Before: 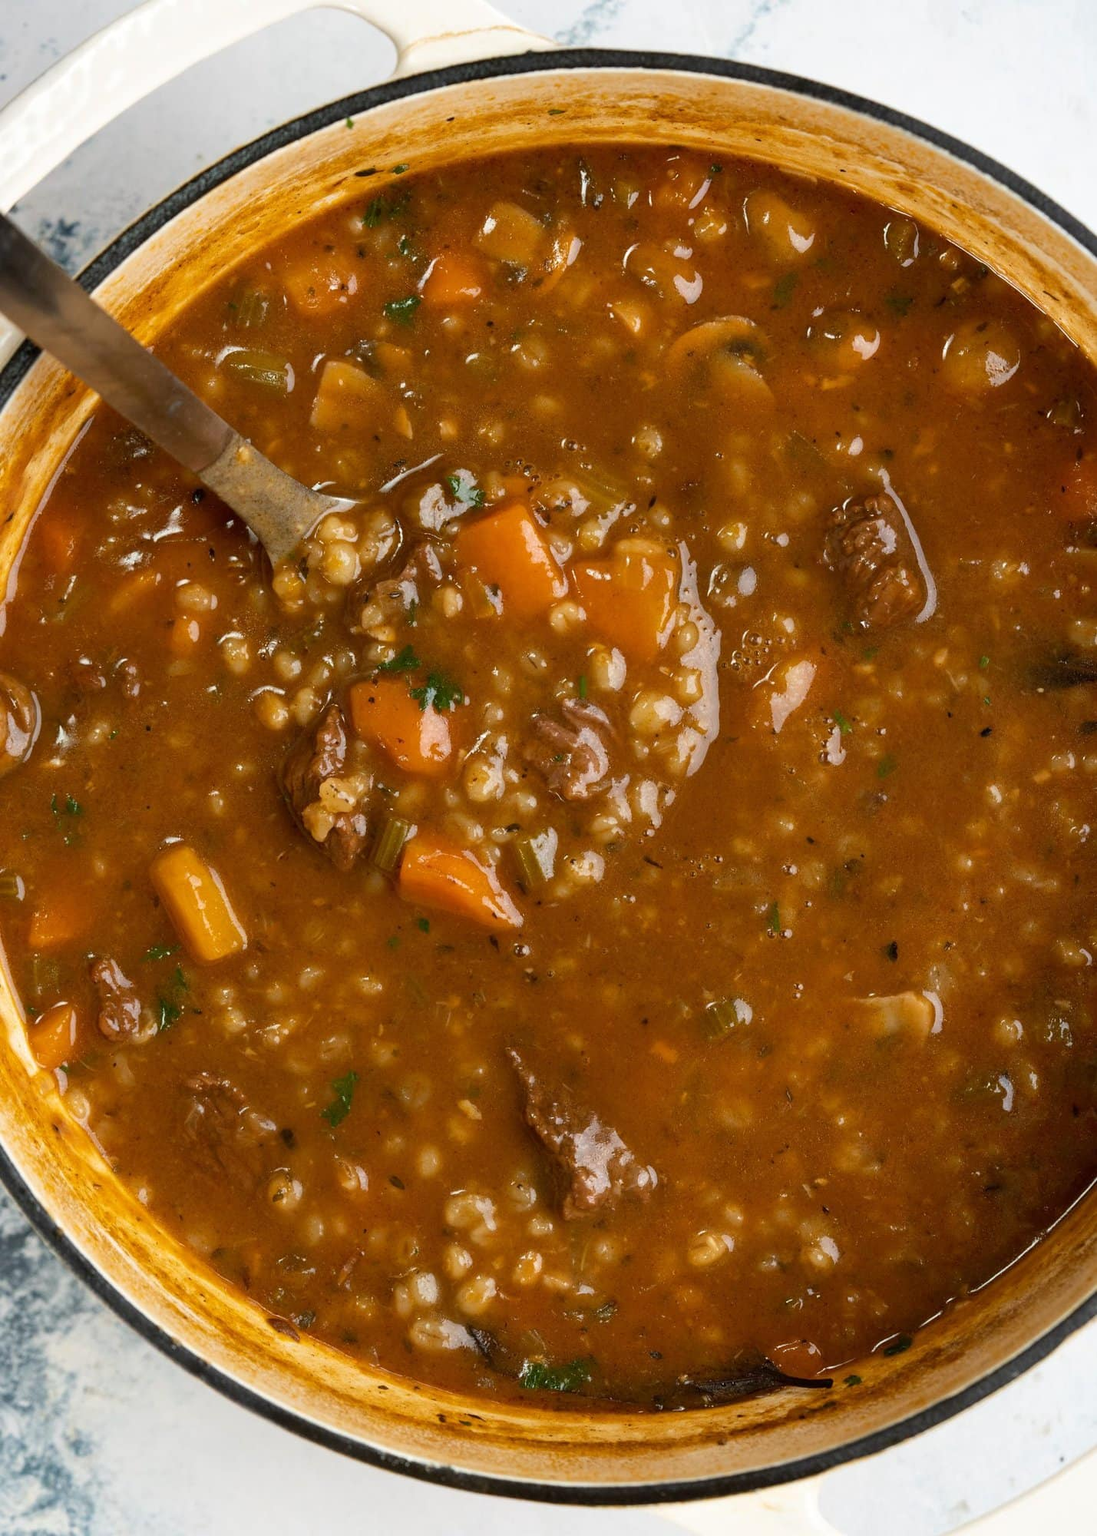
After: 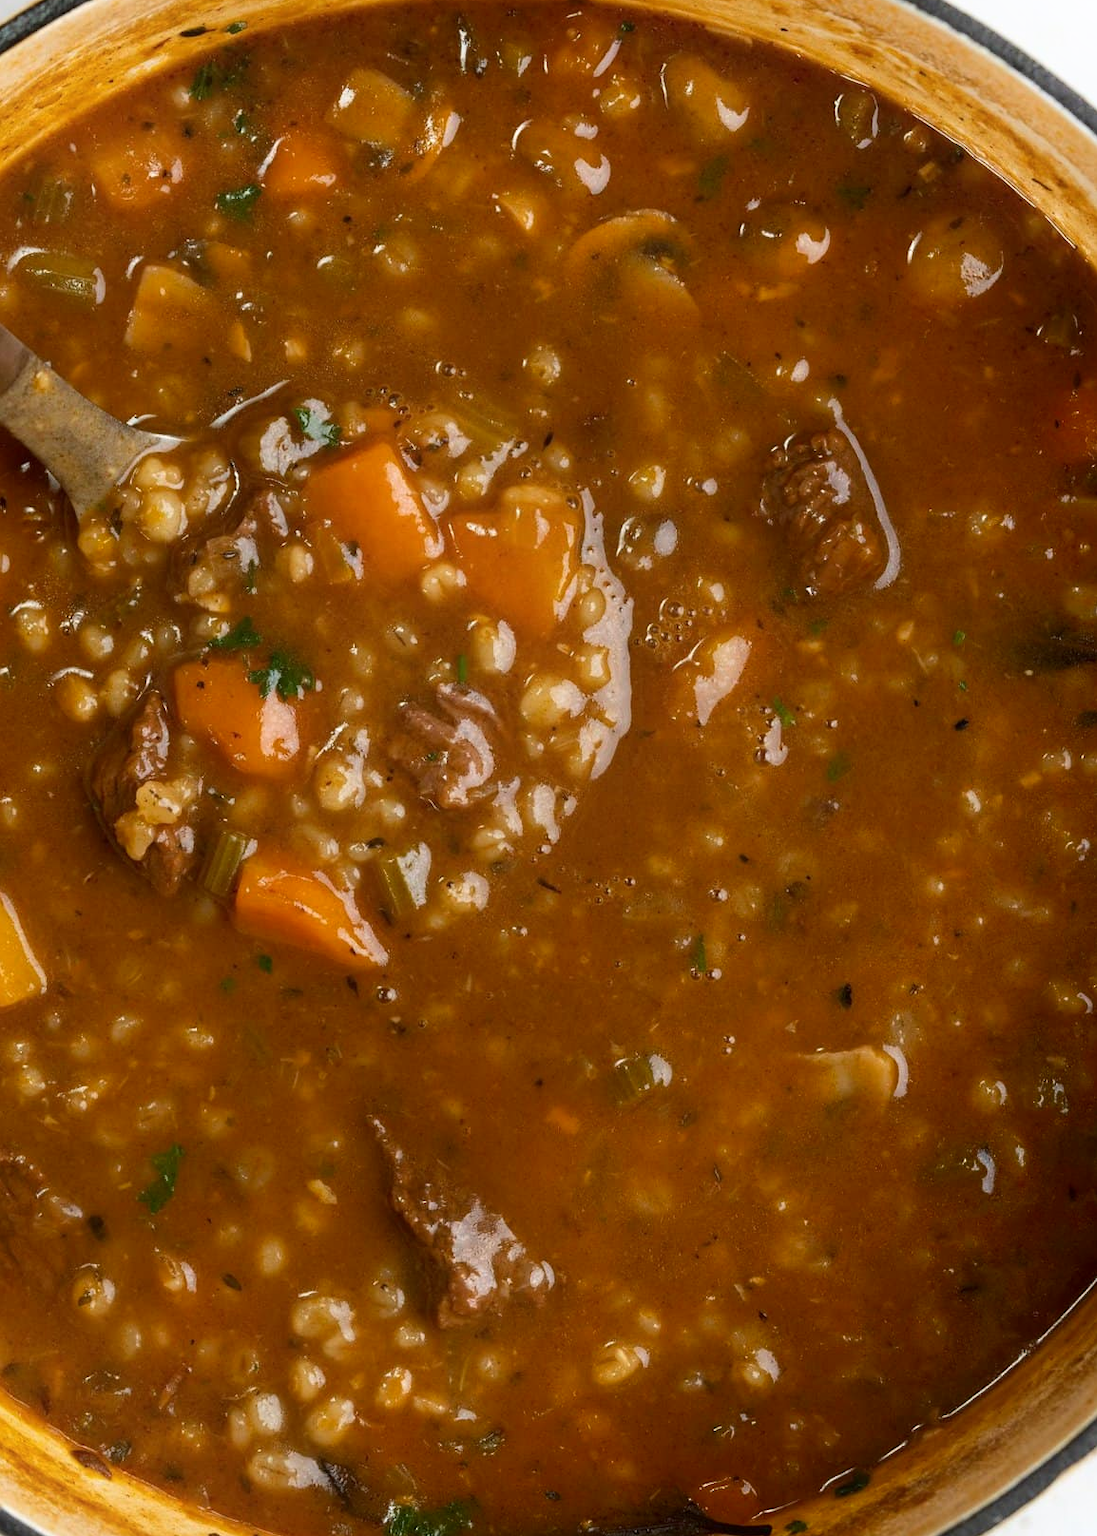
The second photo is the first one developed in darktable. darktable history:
shadows and highlights: shadows -54.3, highlights 86.09, soften with gaussian
base curve: exposure shift 0, preserve colors none
crop: left 19.159%, top 9.58%, bottom 9.58%
